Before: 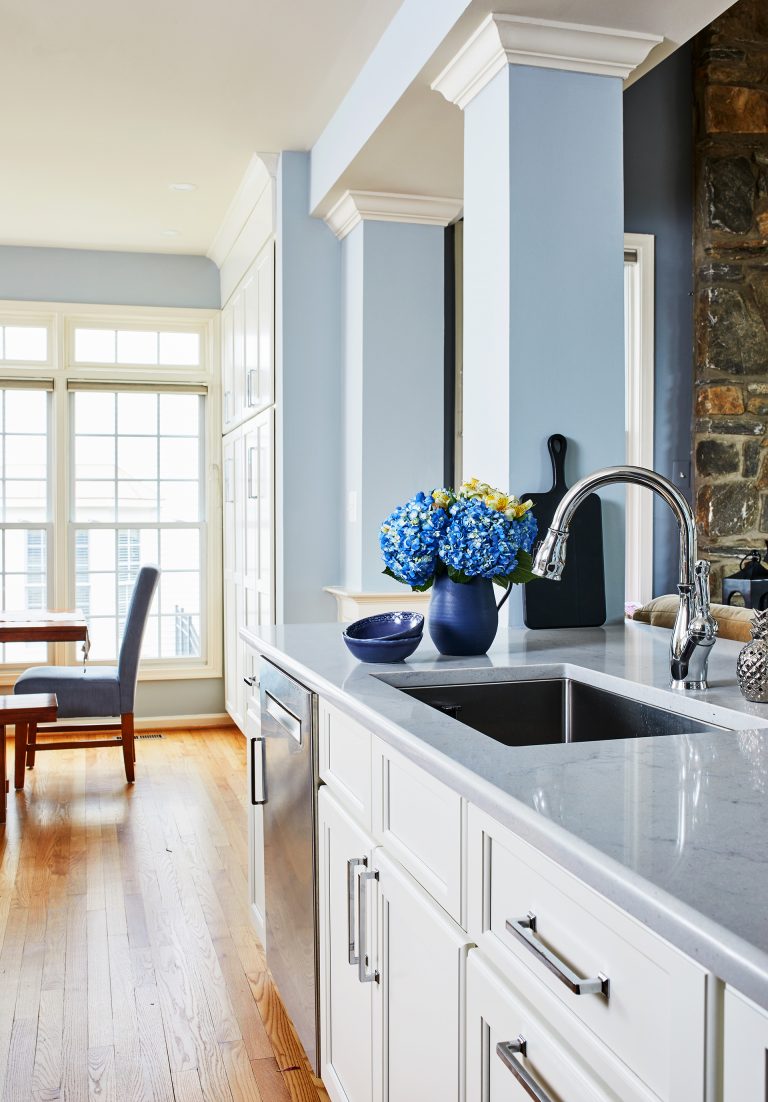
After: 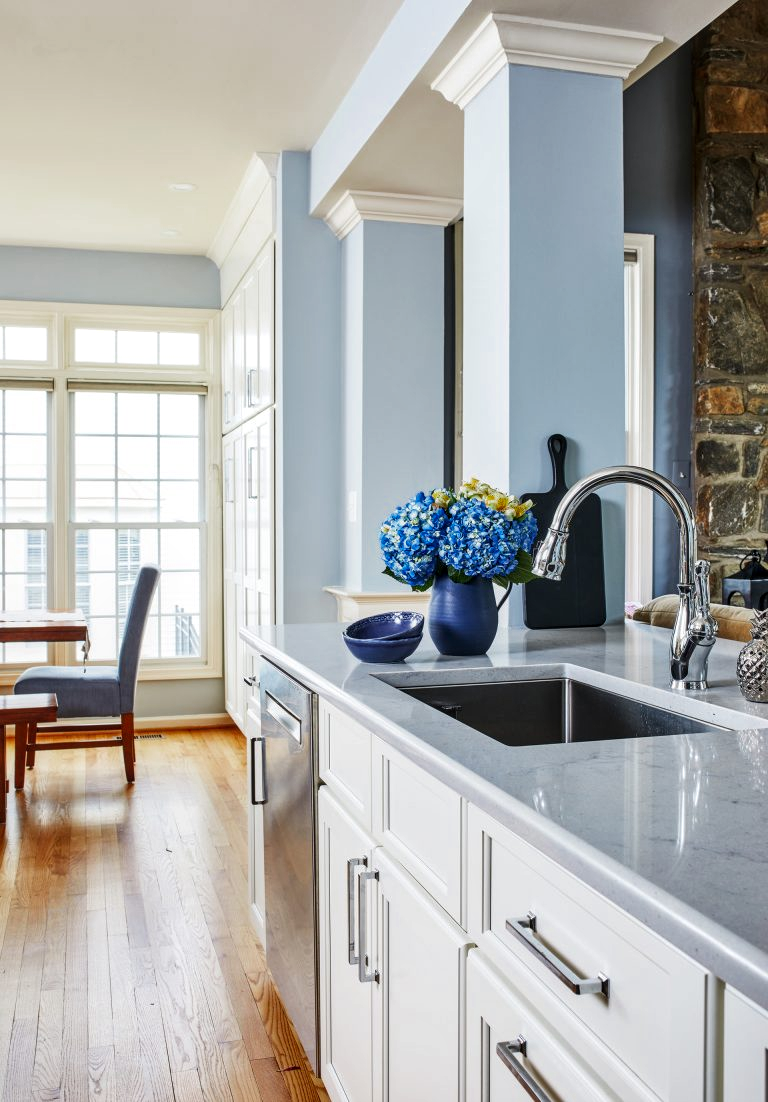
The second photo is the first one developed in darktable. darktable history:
local contrast: on, module defaults
color zones: curves: ch0 [(0, 0.444) (0.143, 0.442) (0.286, 0.441) (0.429, 0.441) (0.571, 0.441) (0.714, 0.441) (0.857, 0.442) (1, 0.444)]
